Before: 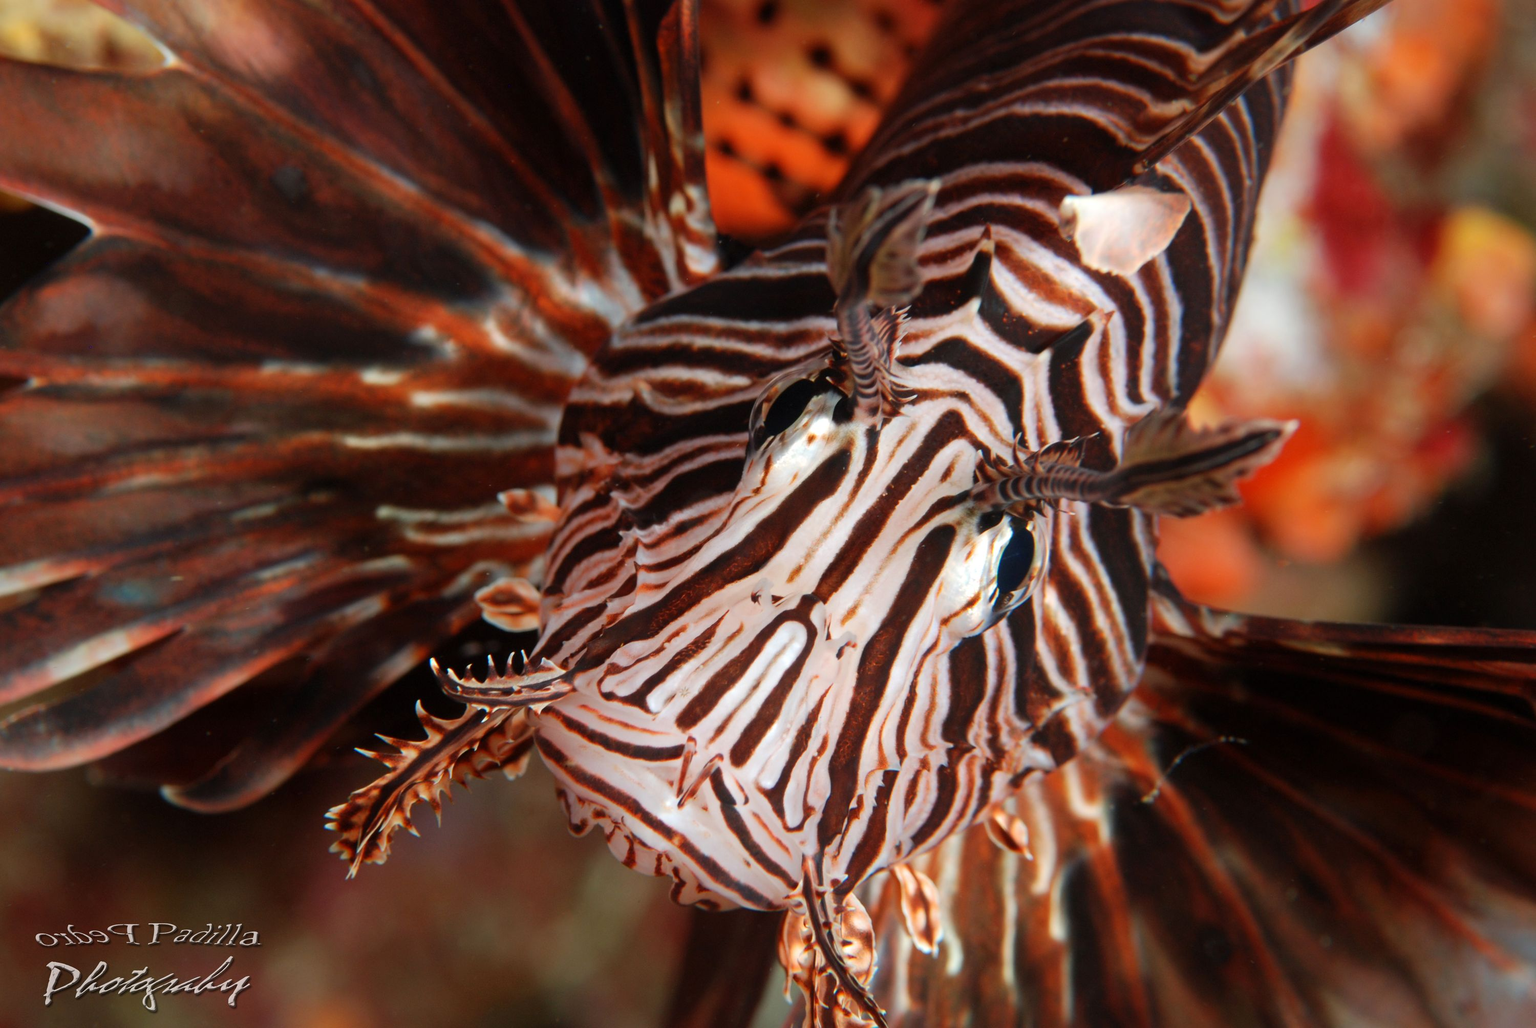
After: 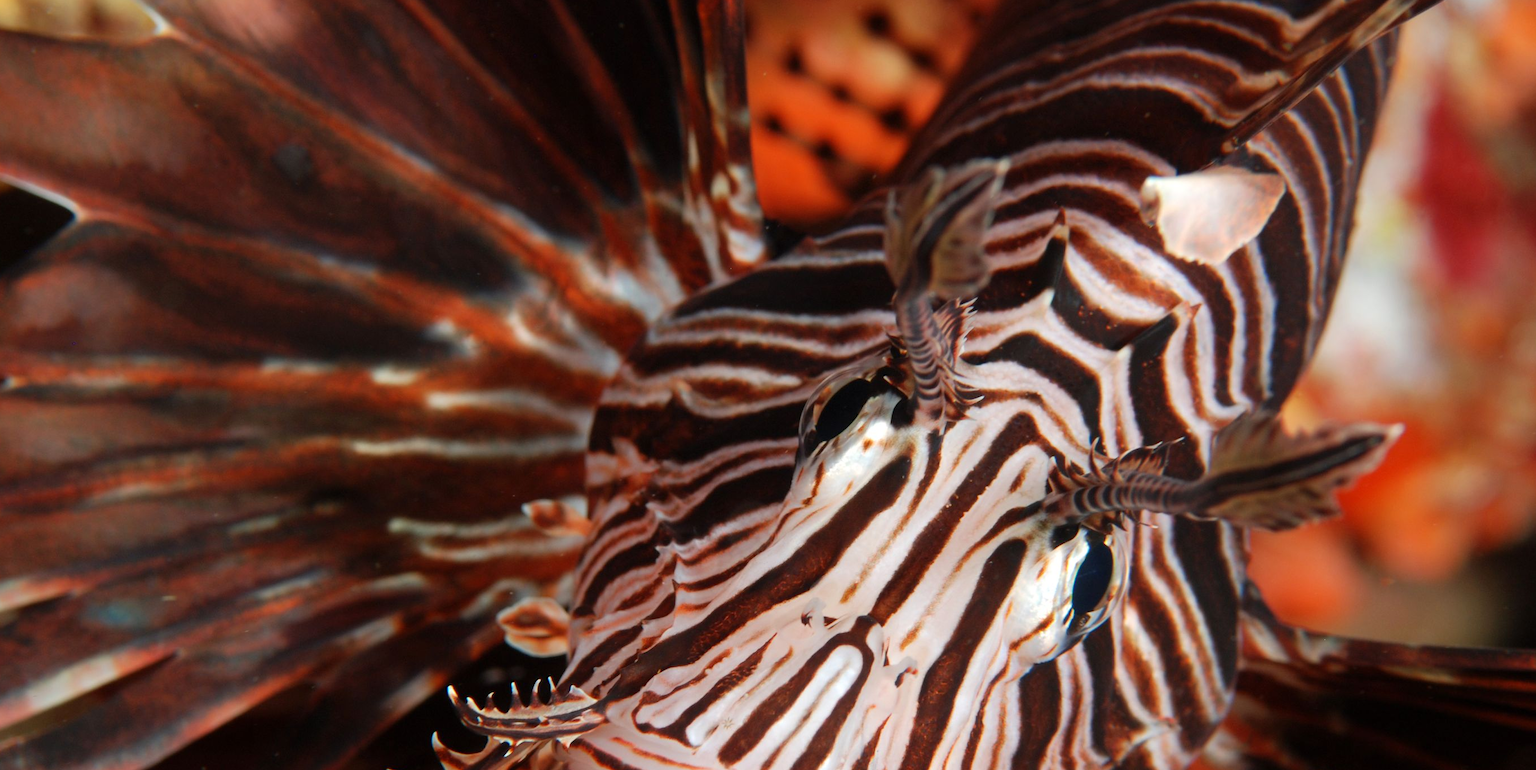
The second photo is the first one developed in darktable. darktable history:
crop: left 1.548%, top 3.448%, right 7.589%, bottom 28.467%
